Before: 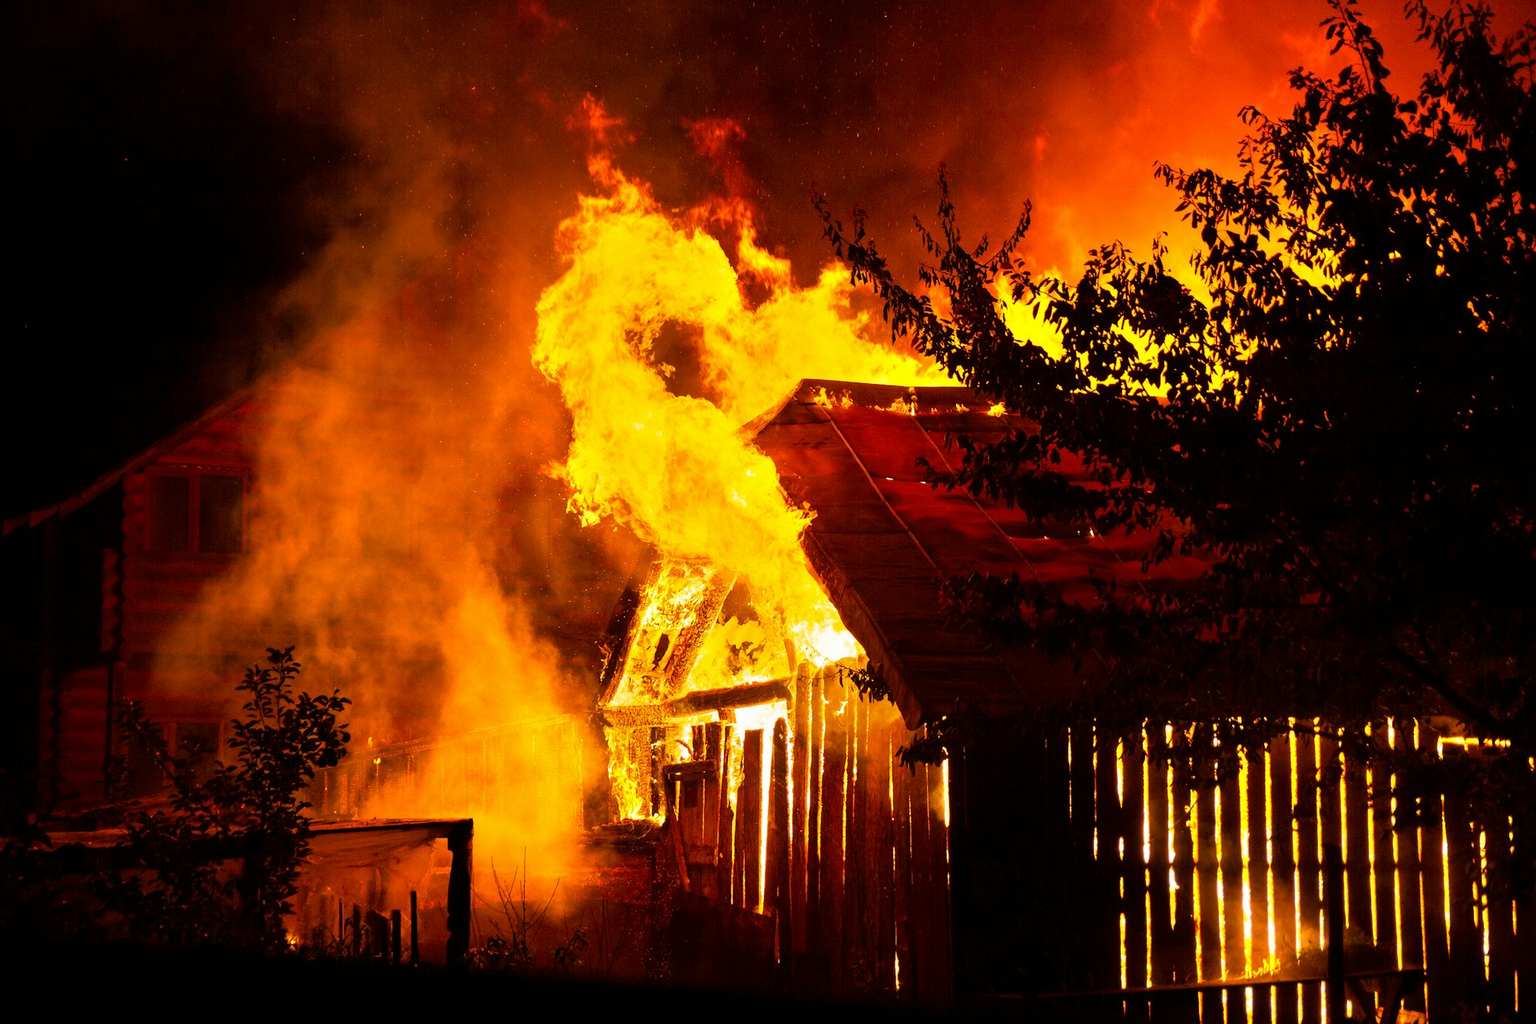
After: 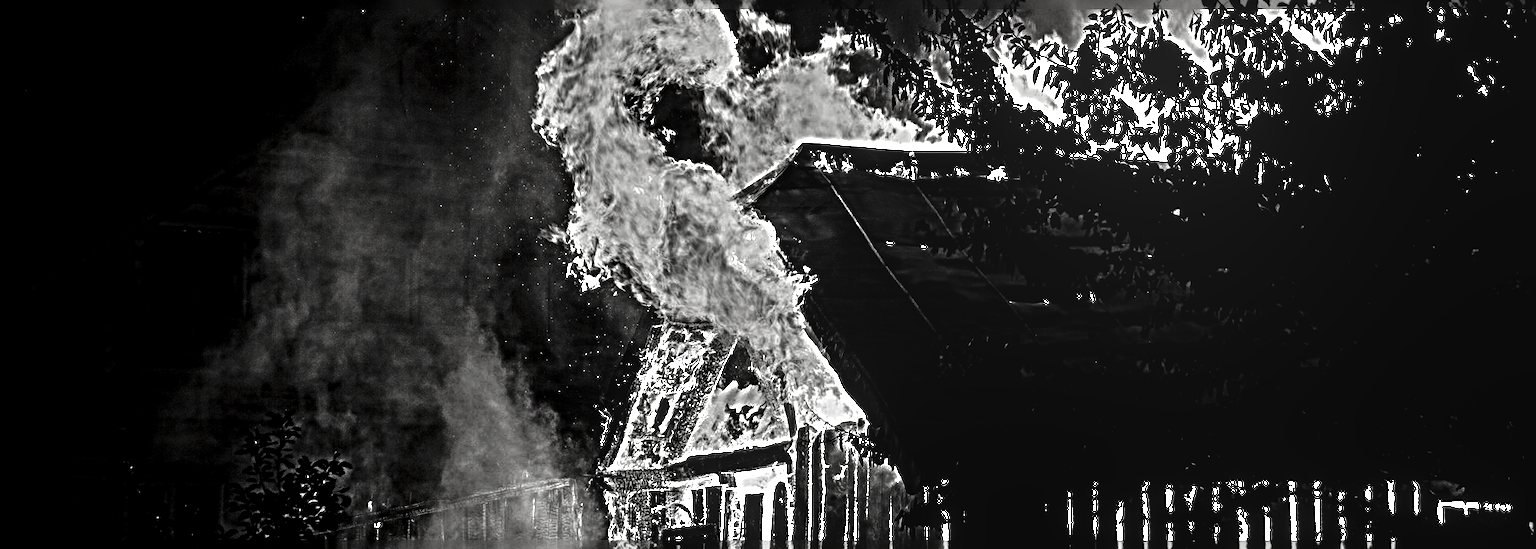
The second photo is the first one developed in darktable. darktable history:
contrast brightness saturation: contrast 0.02, brightness -0.989, saturation -0.994
crop and rotate: top 23.065%, bottom 23.177%
sharpen: radius 6.295, amount 1.79, threshold 0.045
local contrast: detail 130%
